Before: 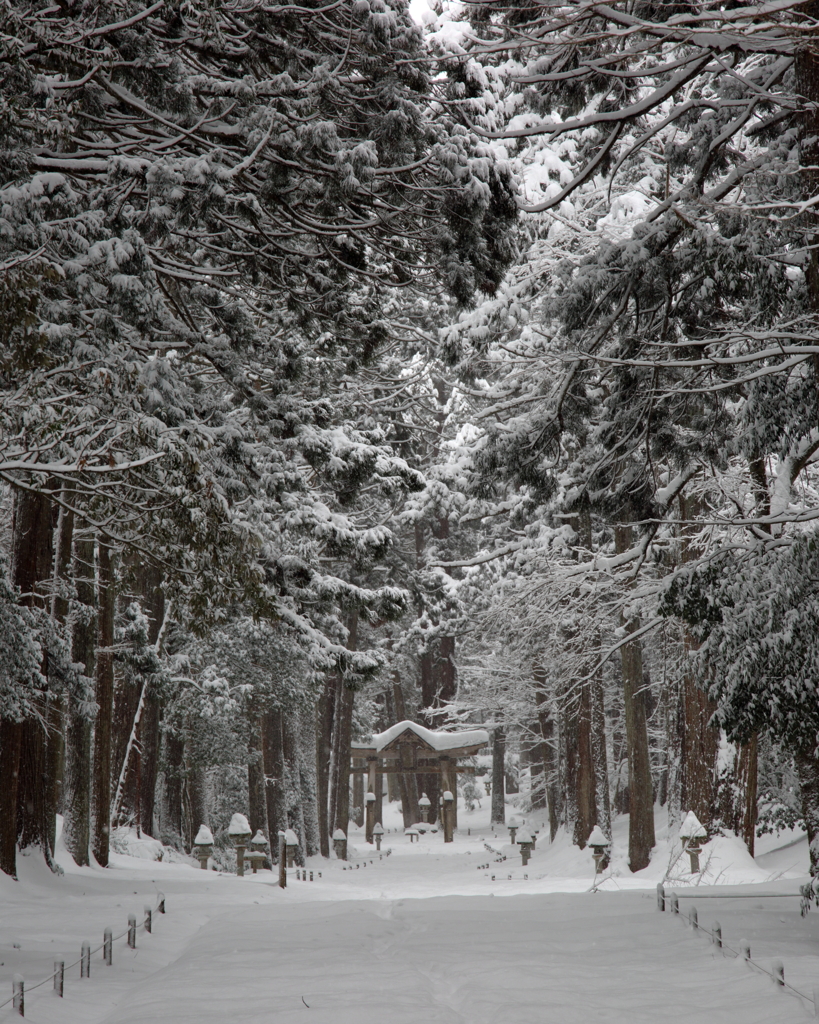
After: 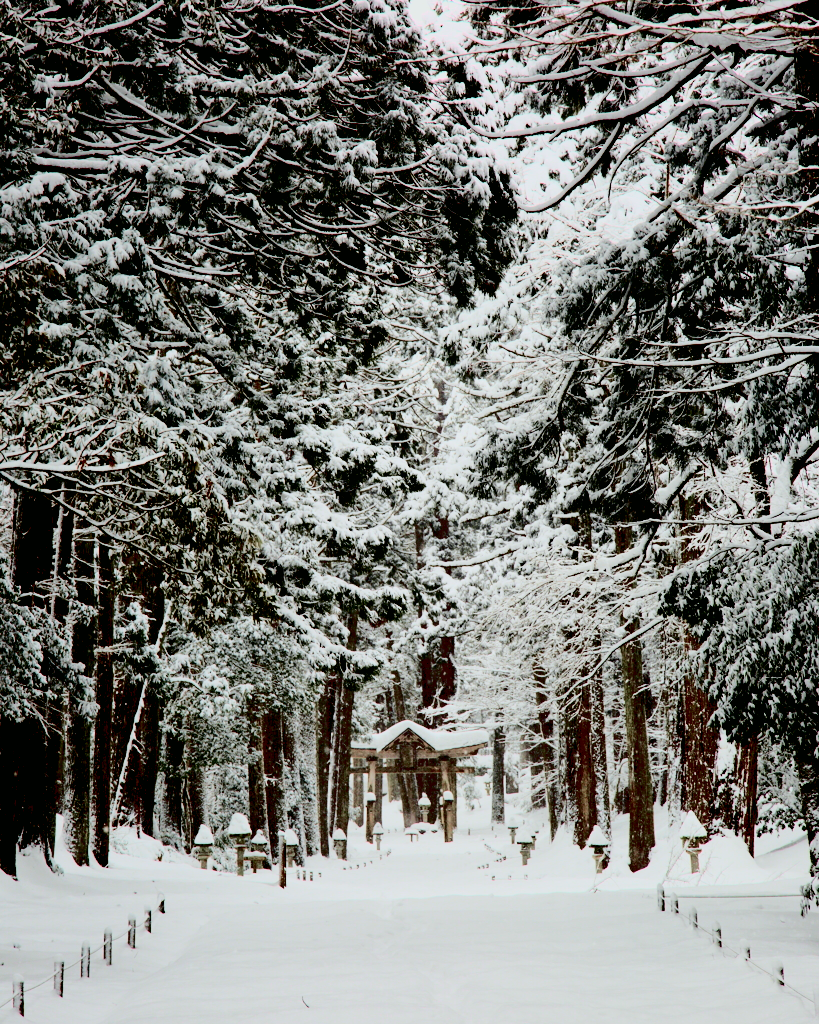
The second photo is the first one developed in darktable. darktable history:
exposure: black level correction 0.026, exposure 0.184 EV, compensate highlight preservation false
base curve: curves: ch0 [(0, 0) (0.028, 0.03) (0.121, 0.232) (0.46, 0.748) (0.859, 0.968) (1, 1)]
tone curve: curves: ch0 [(0, 0) (0.128, 0.068) (0.292, 0.274) (0.453, 0.507) (0.653, 0.717) (0.785, 0.817) (0.995, 0.917)]; ch1 [(0, 0) (0.384, 0.365) (0.463, 0.447) (0.486, 0.474) (0.503, 0.497) (0.52, 0.525) (0.559, 0.591) (0.583, 0.623) (0.672, 0.699) (0.766, 0.773) (1, 1)]; ch2 [(0, 0) (0.374, 0.344) (0.446, 0.443) (0.501, 0.5) (0.527, 0.549) (0.565, 0.582) (0.624, 0.632) (1, 1)], color space Lab, independent channels, preserve colors none
